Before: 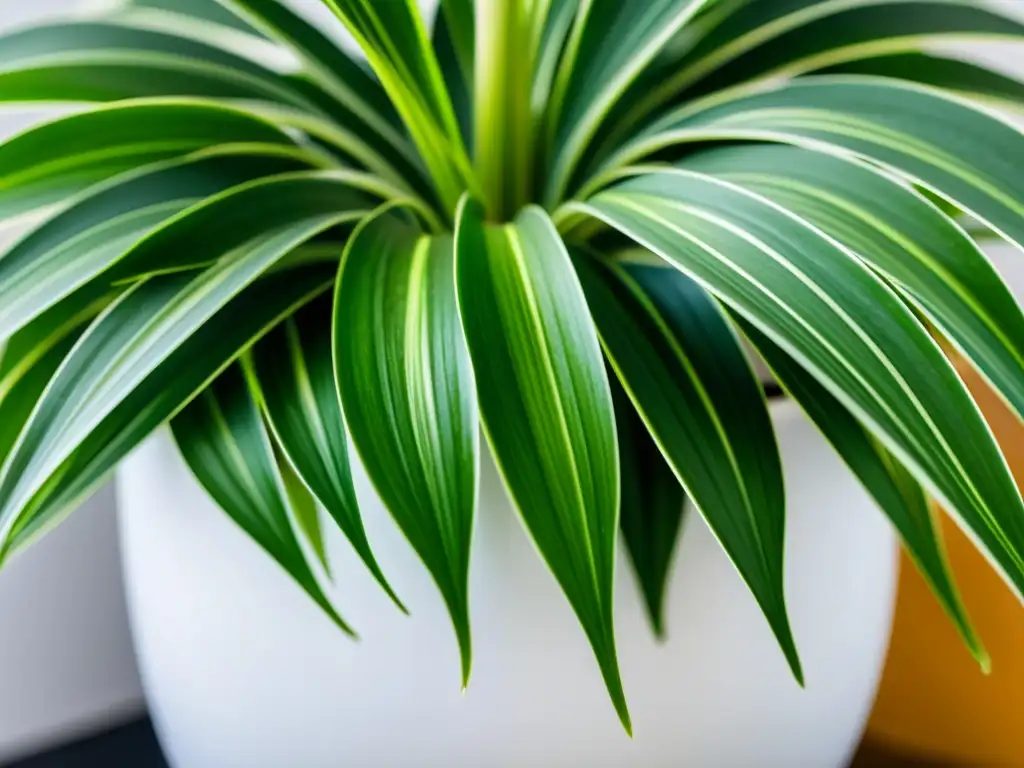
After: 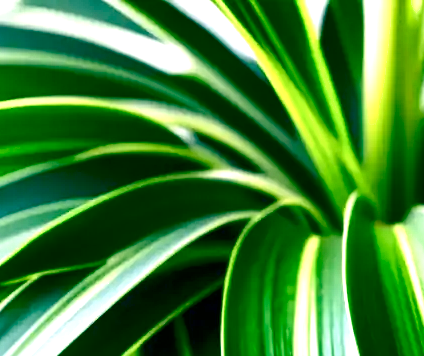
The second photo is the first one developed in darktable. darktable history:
crop and rotate: left 10.87%, top 0.083%, right 47.647%, bottom 53.455%
color balance rgb: shadows lift › chroma 5.303%, shadows lift › hue 239.98°, power › luminance -7.998%, power › chroma 2.246%, power › hue 219.17°, highlights gain › chroma 1.525%, highlights gain › hue 310.69°, perceptual saturation grading › global saturation 25.246%, perceptual saturation grading › highlights -28.512%, perceptual saturation grading › shadows 33.843%, global vibrance -17.259%, contrast -5.782%
shadows and highlights: low approximation 0.01, soften with gaussian
contrast brightness saturation: contrast 0.099, brightness -0.258, saturation 0.144
exposure: exposure 1.202 EV, compensate highlight preservation false
